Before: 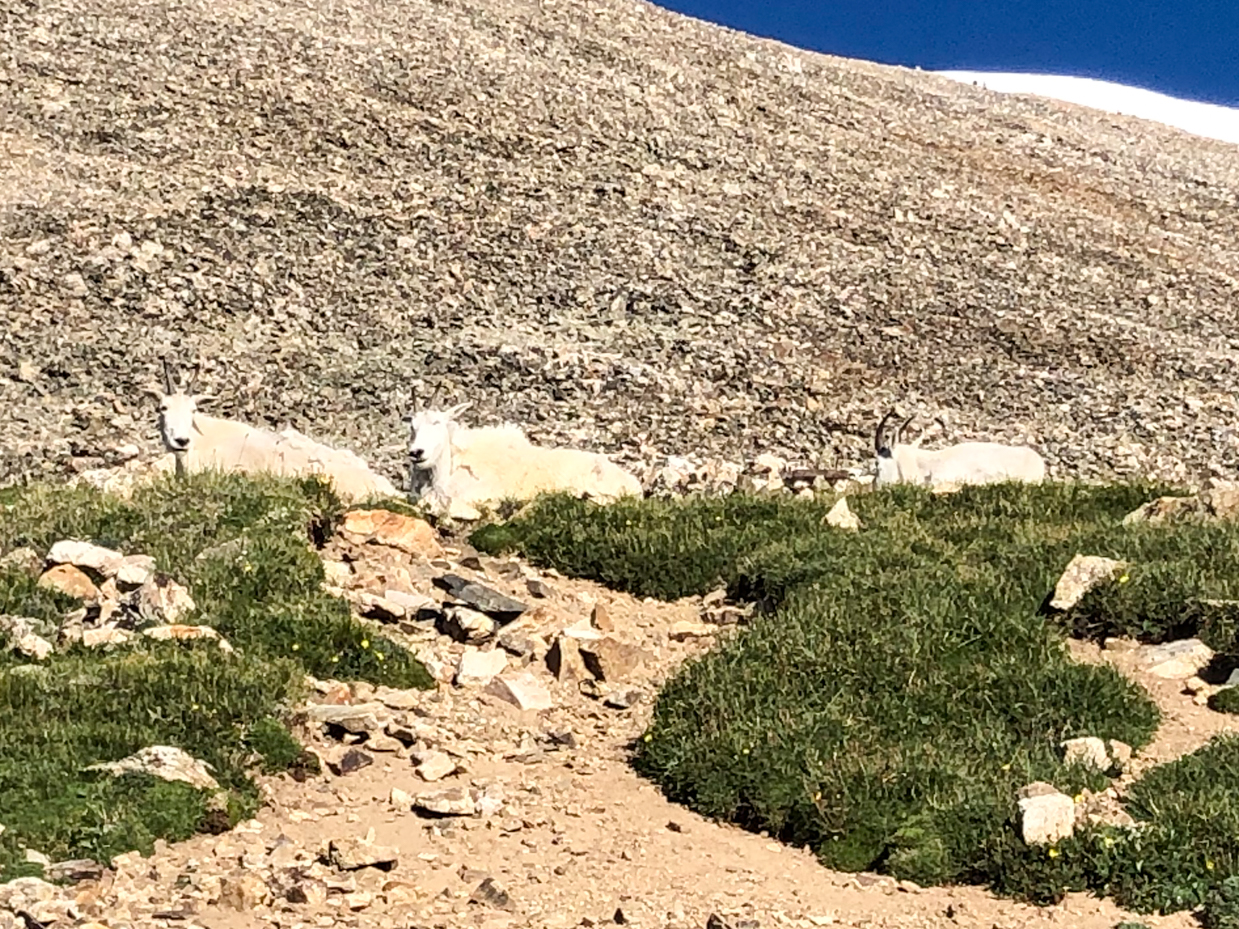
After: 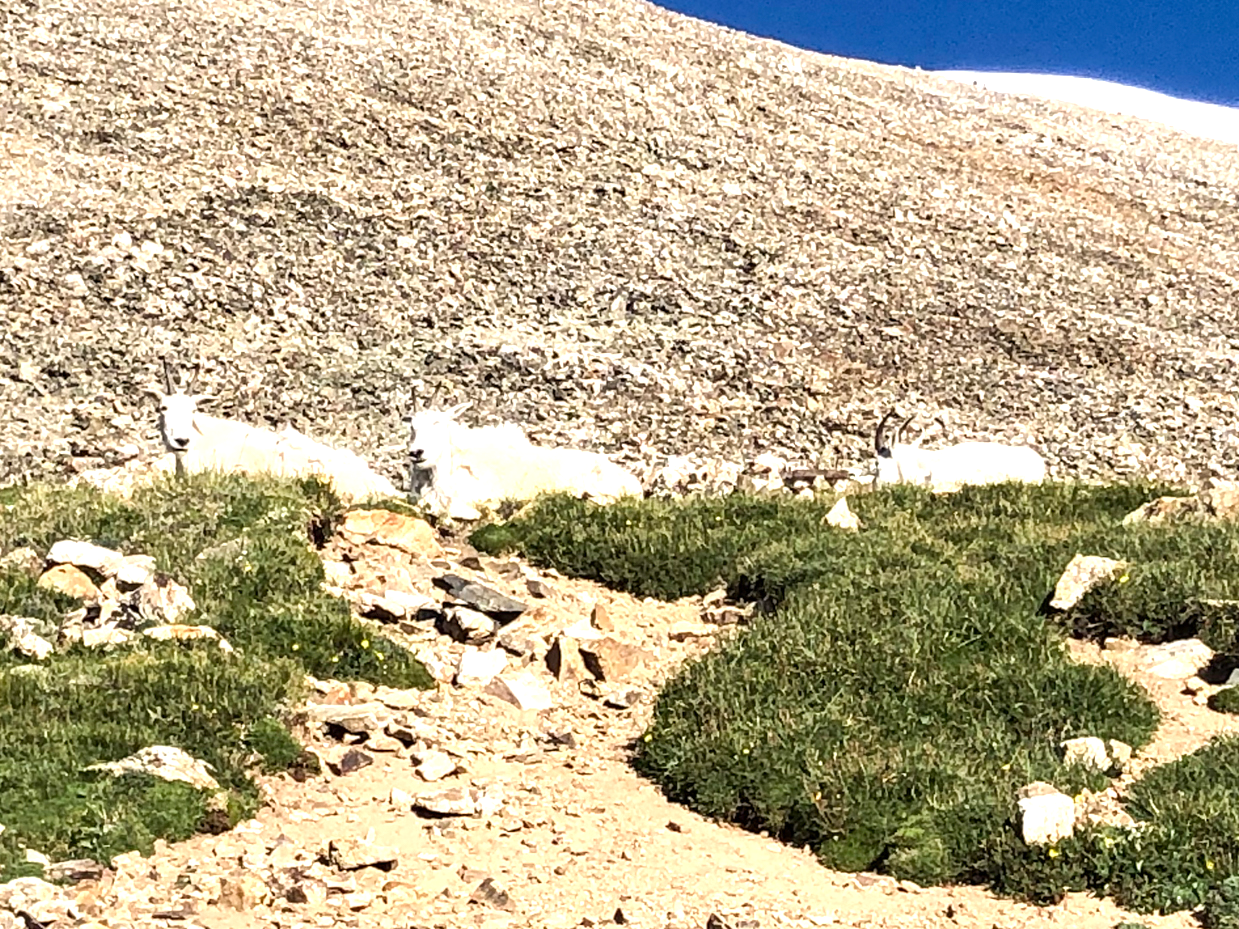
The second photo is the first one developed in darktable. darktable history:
exposure: exposure 0.605 EV, compensate exposure bias true, compensate highlight preservation false
